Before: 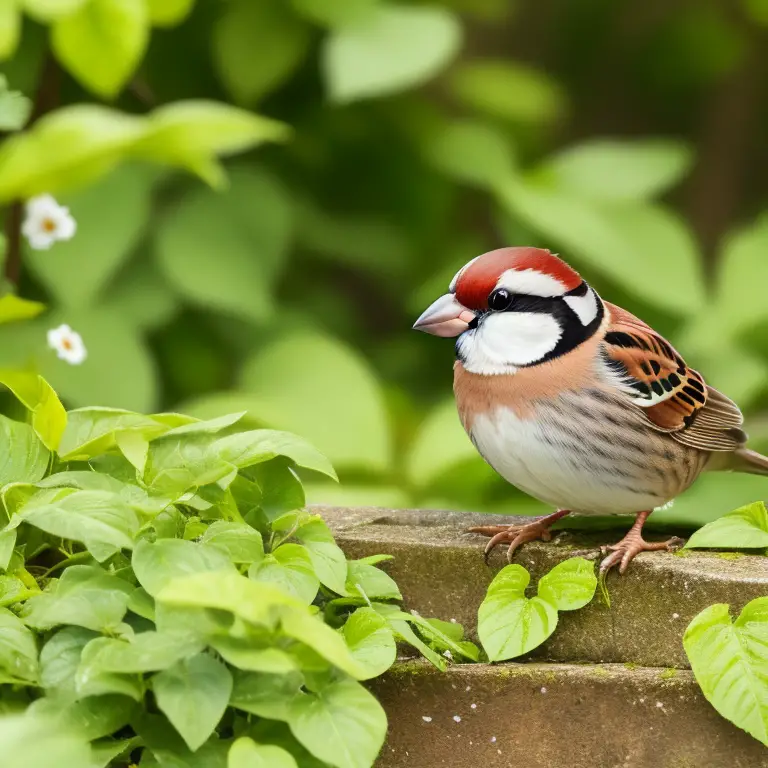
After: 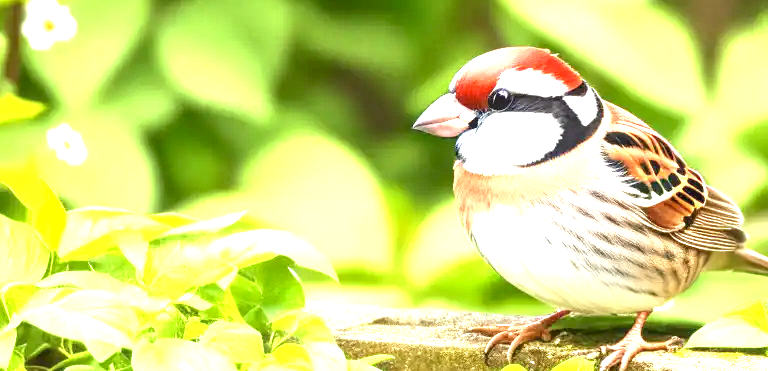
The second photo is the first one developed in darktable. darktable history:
crop and rotate: top 26.056%, bottom 25.543%
exposure: black level correction 0.001, exposure 1.822 EV, compensate exposure bias true, compensate highlight preservation false
local contrast: detail 130%
